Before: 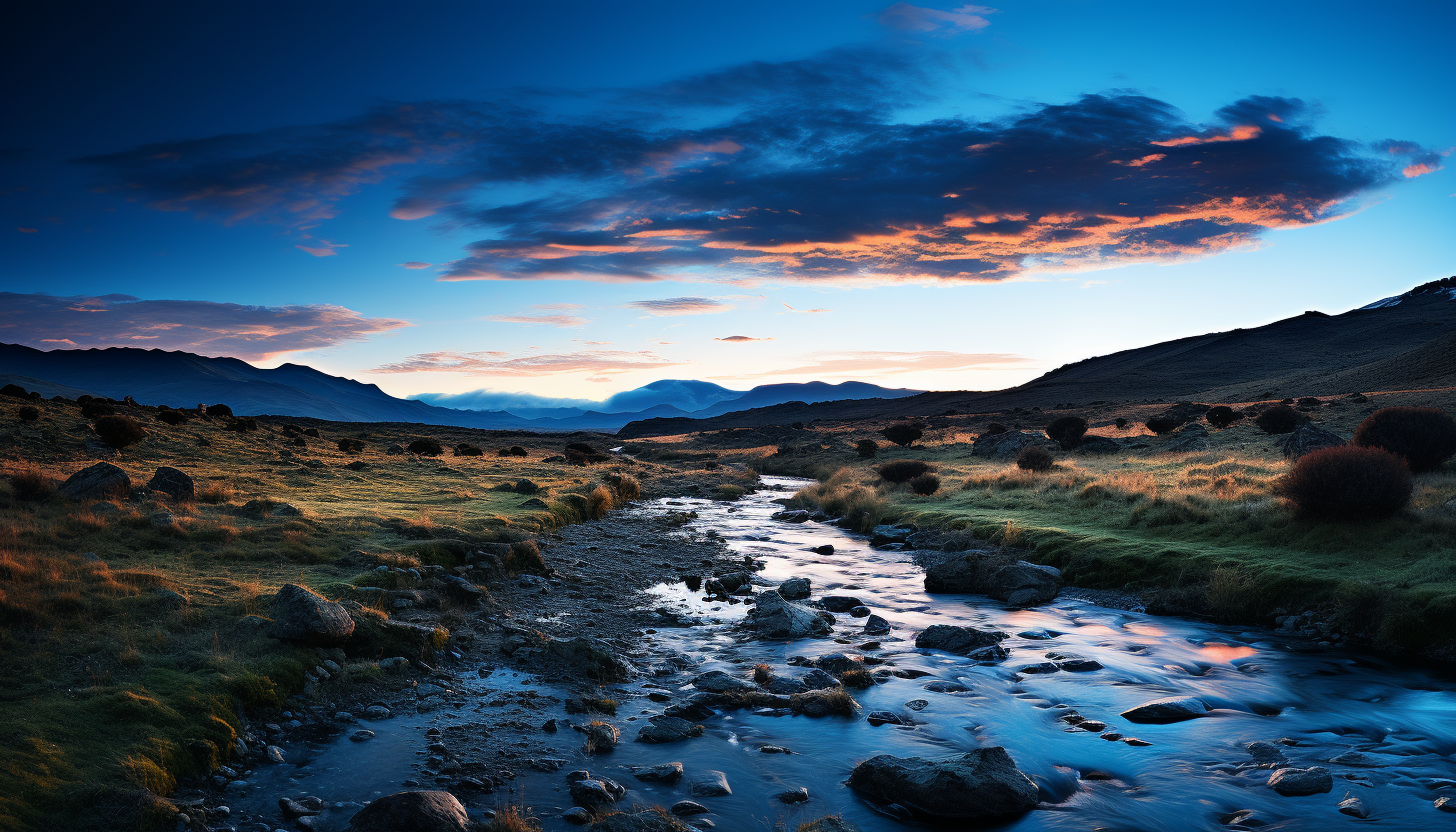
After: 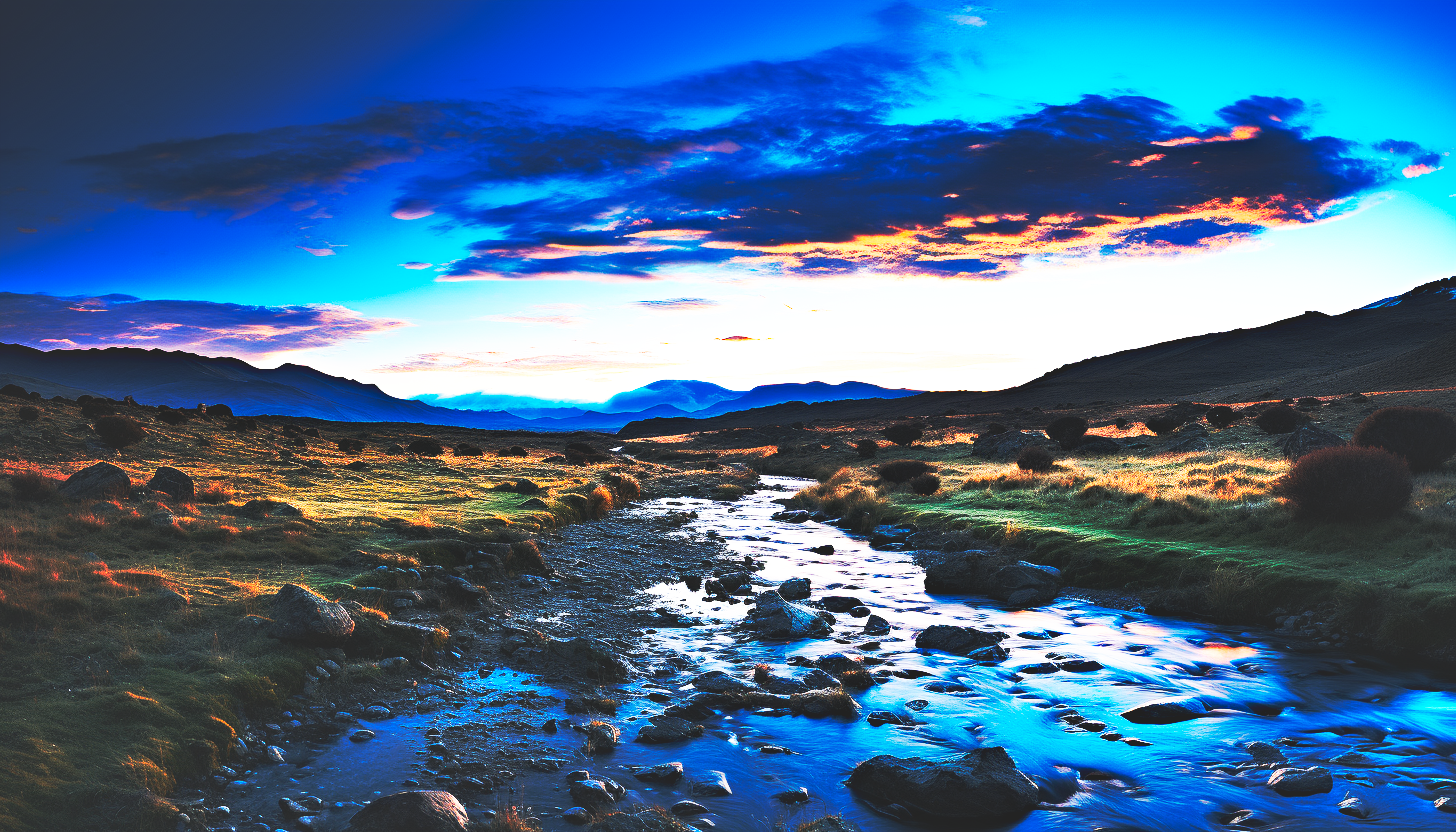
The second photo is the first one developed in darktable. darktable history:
base curve: curves: ch0 [(0, 0.015) (0.085, 0.116) (0.134, 0.298) (0.19, 0.545) (0.296, 0.764) (0.599, 0.982) (1, 1)], preserve colors none
shadows and highlights: low approximation 0.01, soften with gaussian
haze removal: strength 0.508, distance 0.434, compatibility mode true, adaptive false
